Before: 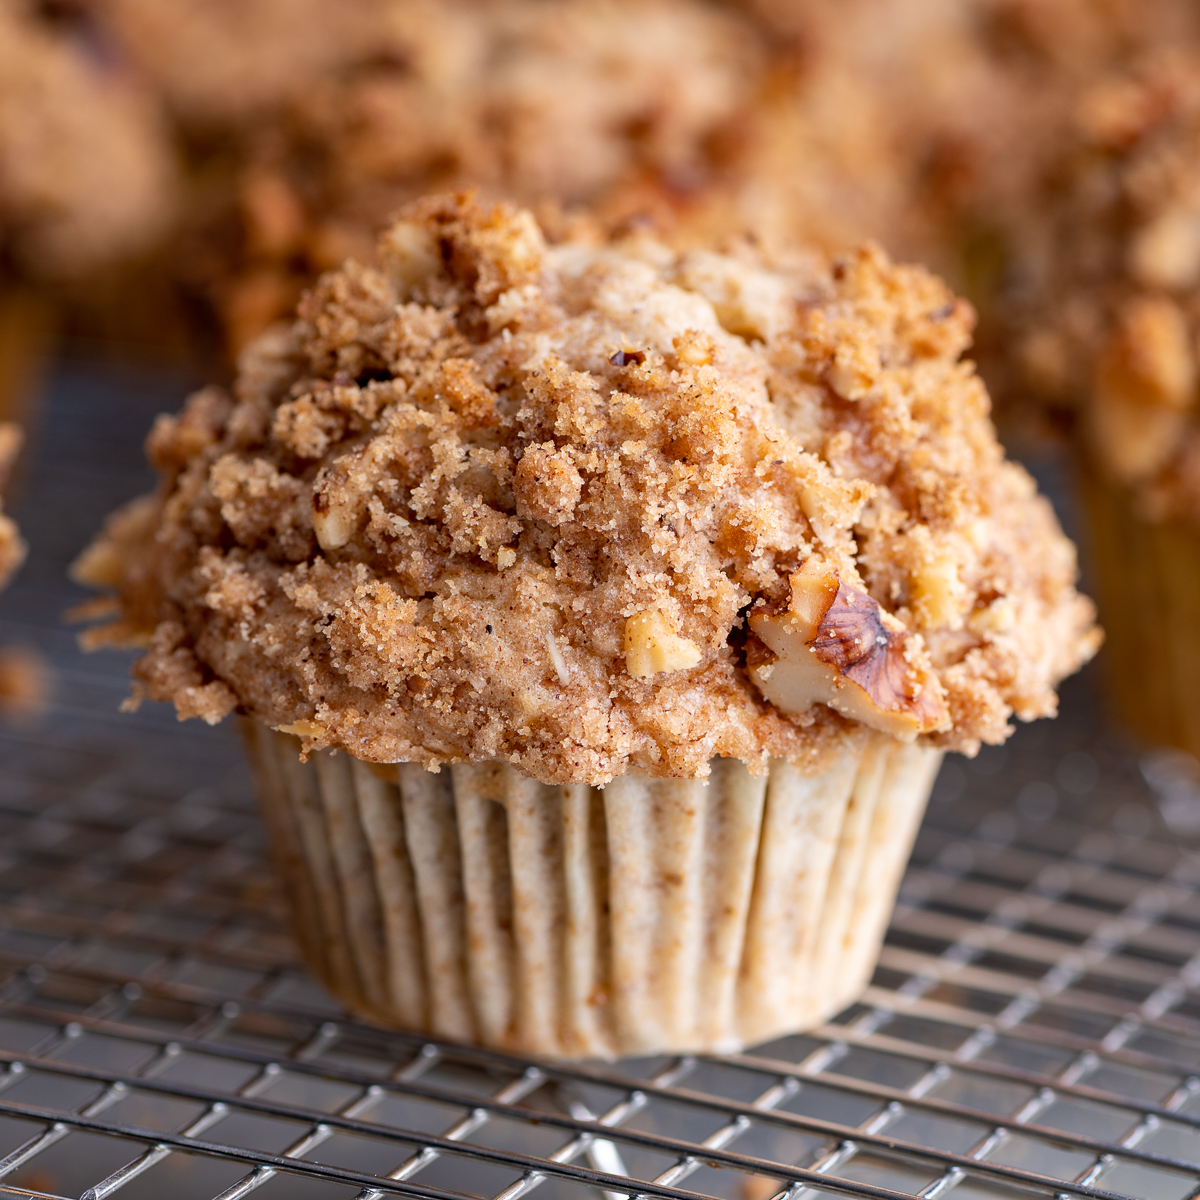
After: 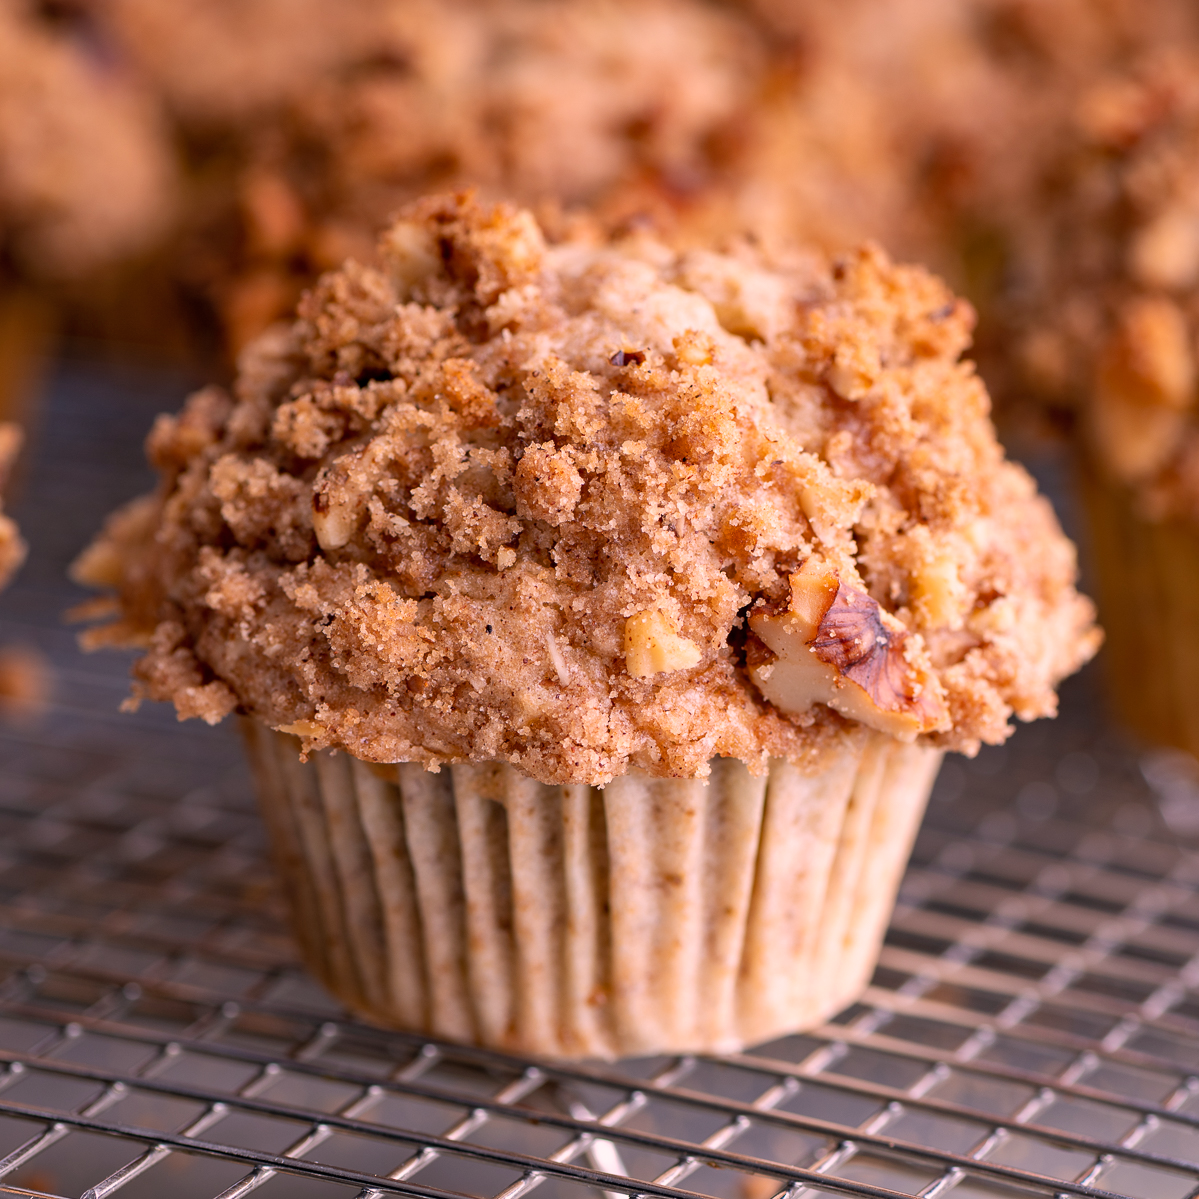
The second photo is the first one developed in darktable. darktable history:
shadows and highlights: shadows 25, highlights -25
color correction: highlights a* 14.52, highlights b* 4.84
